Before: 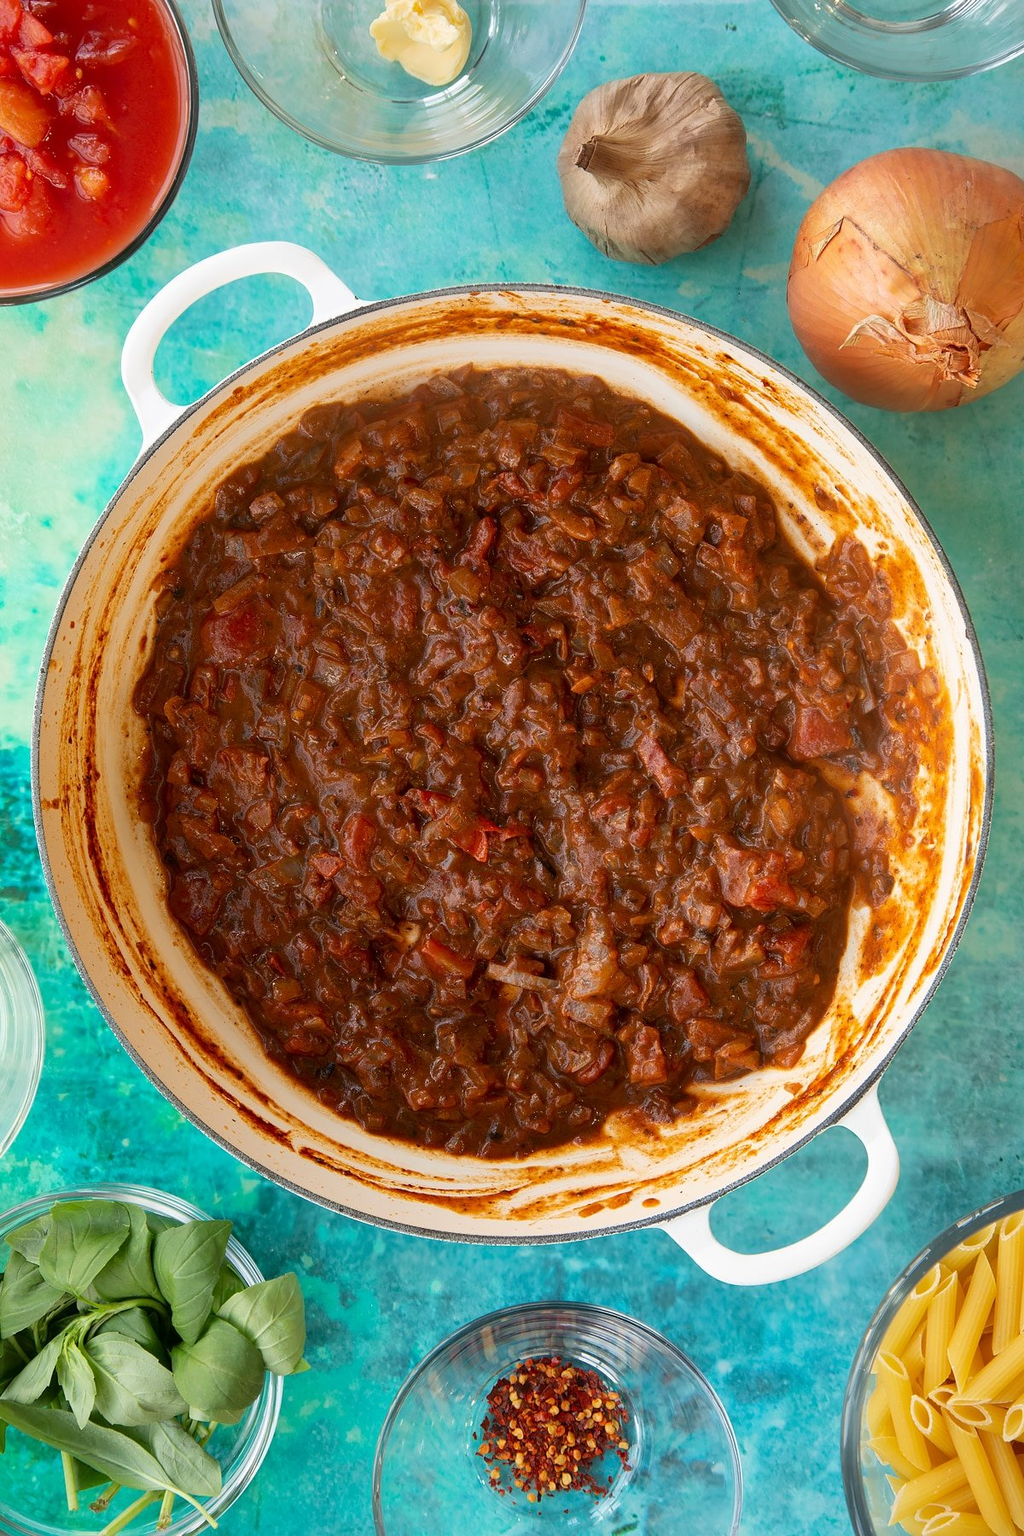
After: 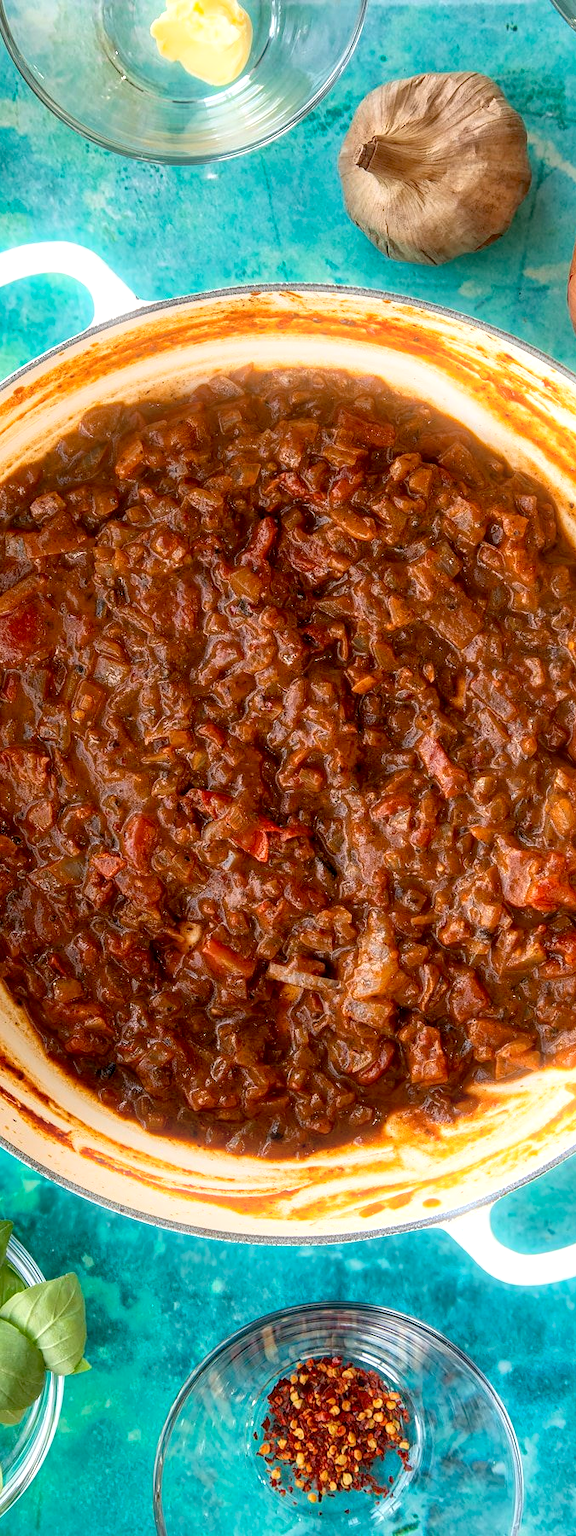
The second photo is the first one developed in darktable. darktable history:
crop: left 21.496%, right 22.254%
local contrast: on, module defaults
shadows and highlights: shadows 32, highlights -32, soften with gaussian
haze removal: adaptive false
exposure: black level correction 0.005, exposure 0.417 EV, compensate highlight preservation false
color zones: curves: ch0 [(0, 0.5) (0.143, 0.5) (0.286, 0.5) (0.429, 0.495) (0.571, 0.437) (0.714, 0.44) (0.857, 0.496) (1, 0.5)]
contrast equalizer: y [[0.5, 0.5, 0.468, 0.5, 0.5, 0.5], [0.5 ×6], [0.5 ×6], [0 ×6], [0 ×6]]
bloom: size 5%, threshold 95%, strength 15%
